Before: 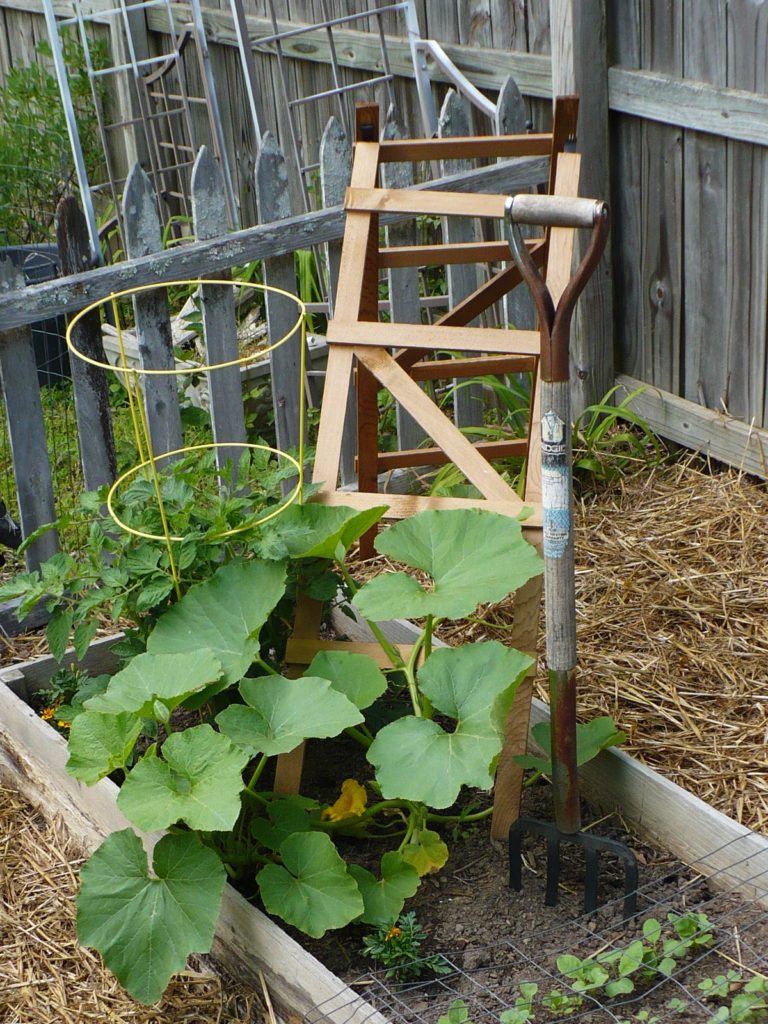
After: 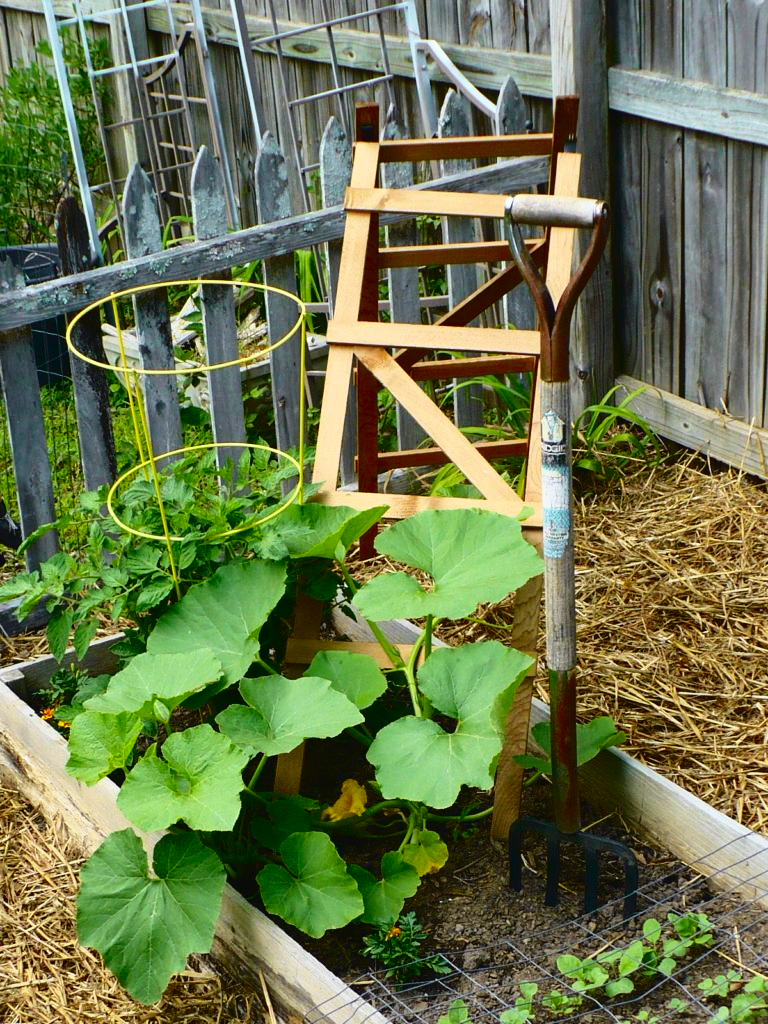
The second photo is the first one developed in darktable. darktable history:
tone curve: curves: ch0 [(0, 0.023) (0.132, 0.075) (0.251, 0.186) (0.441, 0.476) (0.662, 0.757) (0.849, 0.927) (1, 0.99)]; ch1 [(0, 0) (0.447, 0.411) (0.483, 0.469) (0.498, 0.496) (0.518, 0.514) (0.561, 0.59) (0.606, 0.659) (0.657, 0.725) (0.869, 0.916) (1, 1)]; ch2 [(0, 0) (0.307, 0.315) (0.425, 0.438) (0.483, 0.477) (0.503, 0.503) (0.526, 0.553) (0.552, 0.601) (0.615, 0.669) (0.703, 0.797) (0.985, 0.966)], color space Lab, independent channels
